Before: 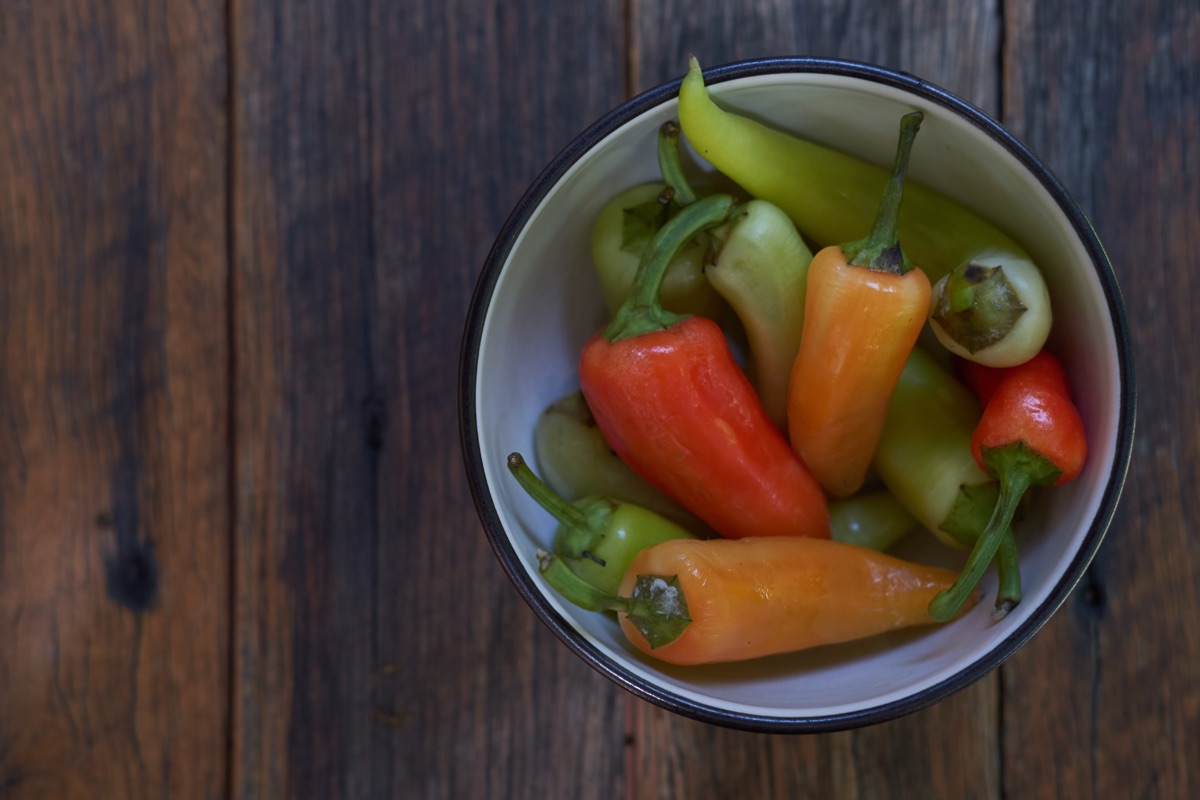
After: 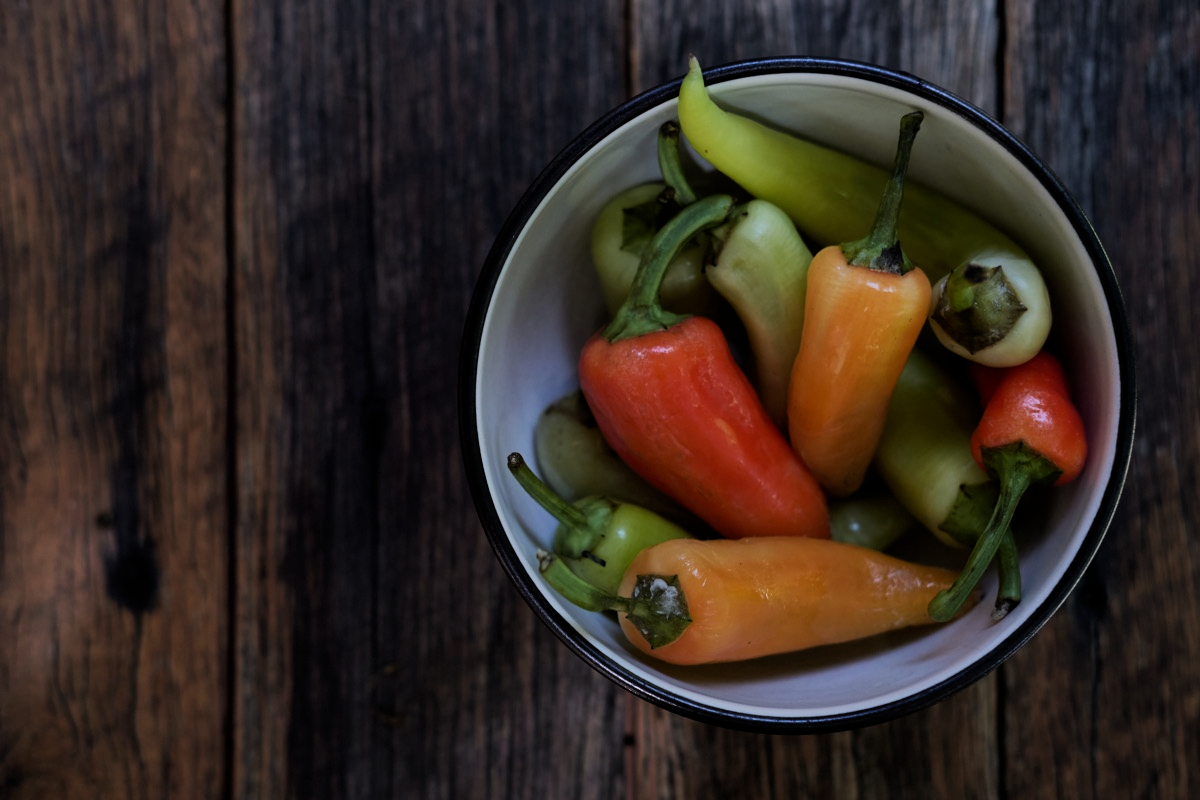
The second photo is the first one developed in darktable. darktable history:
tone equalizer: -7 EV 0.205 EV, -6 EV 0.107 EV, -5 EV 0.111 EV, -4 EV 0.057 EV, -2 EV -0.015 EV, -1 EV -0.039 EV, +0 EV -0.066 EV, smoothing diameter 2.09%, edges refinement/feathering 20.19, mask exposure compensation -1.57 EV, filter diffusion 5
filmic rgb: black relative exposure -5.02 EV, white relative exposure 3.97 EV, hardness 2.89, contrast 1.296, highlights saturation mix -29.51%
